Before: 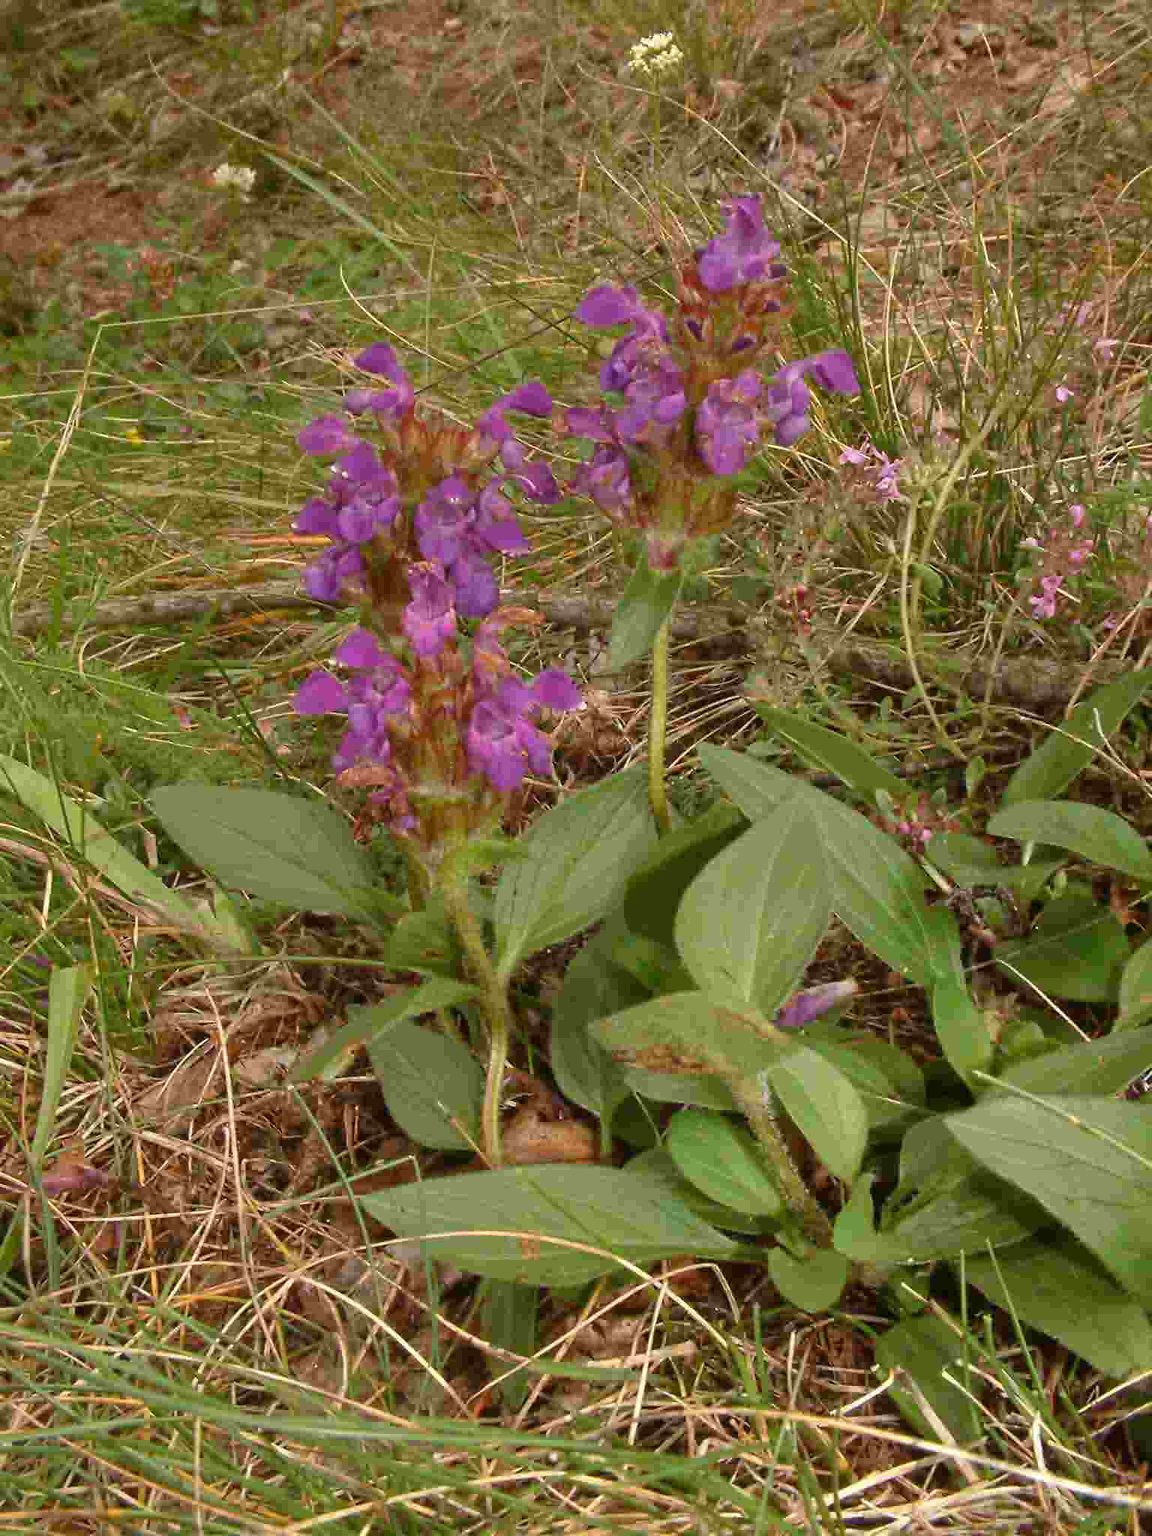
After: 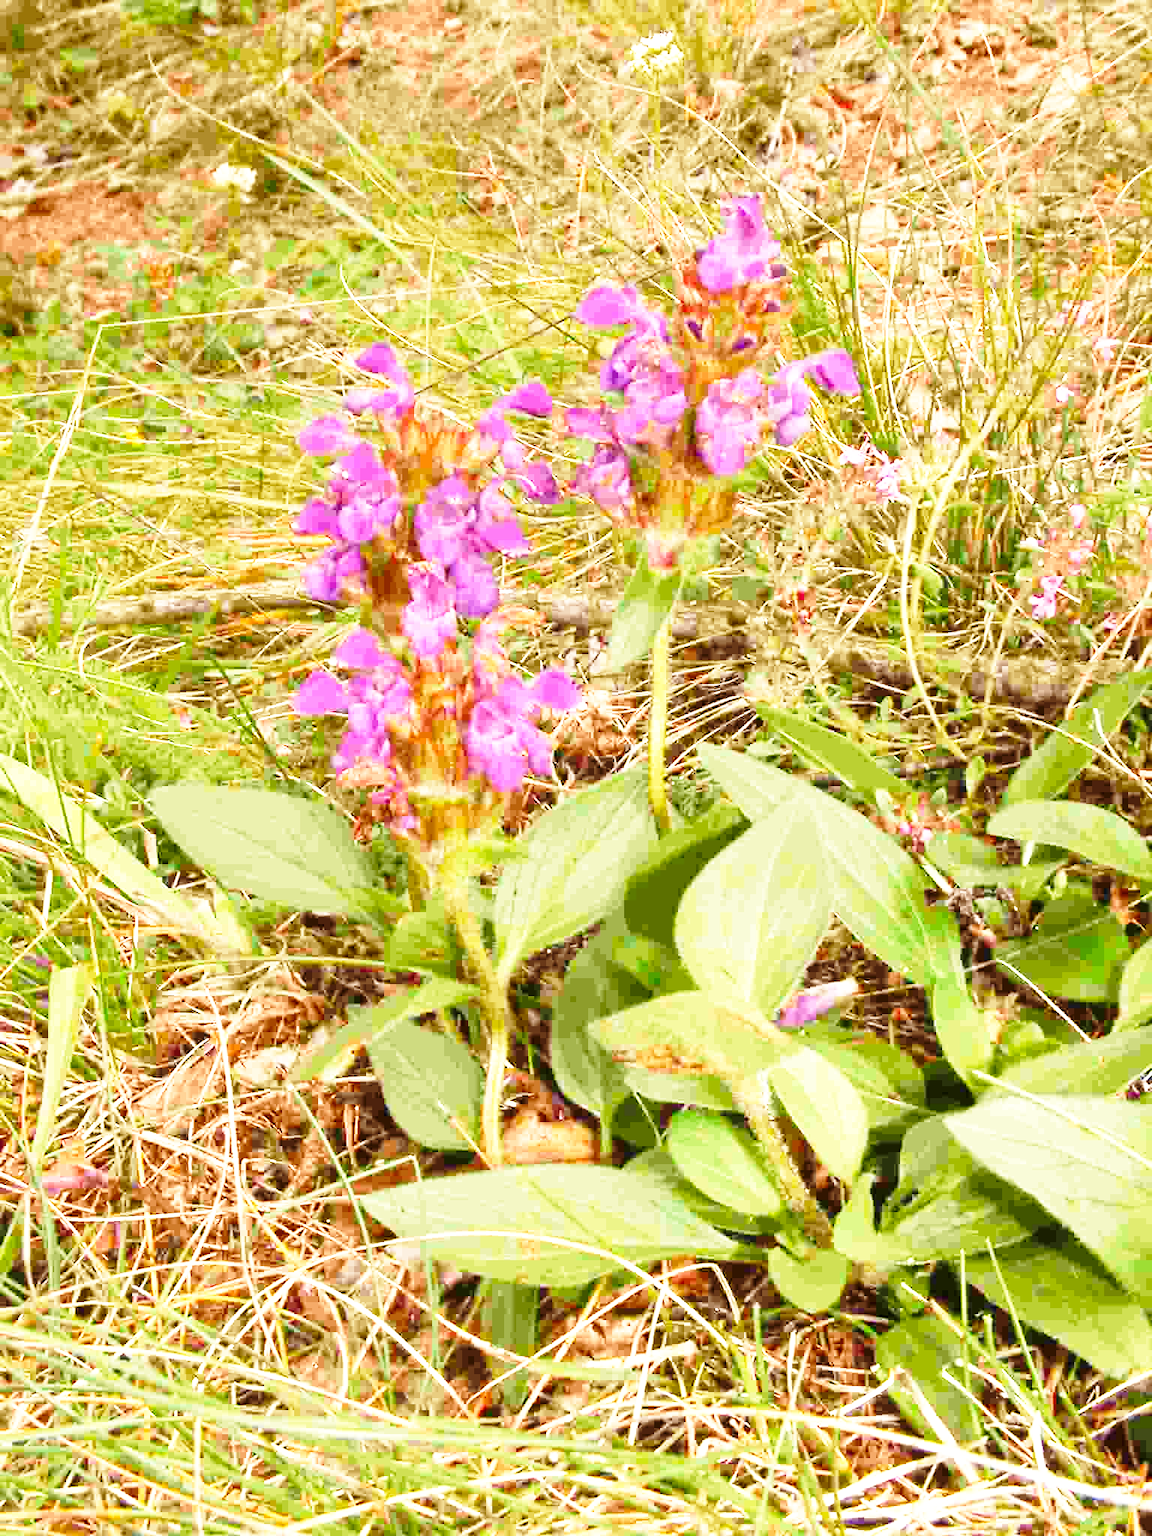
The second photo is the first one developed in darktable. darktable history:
exposure: exposure 0.943 EV, compensate highlight preservation false
base curve: curves: ch0 [(0, 0) (0.026, 0.03) (0.109, 0.232) (0.351, 0.748) (0.669, 0.968) (1, 1)], preserve colors none
